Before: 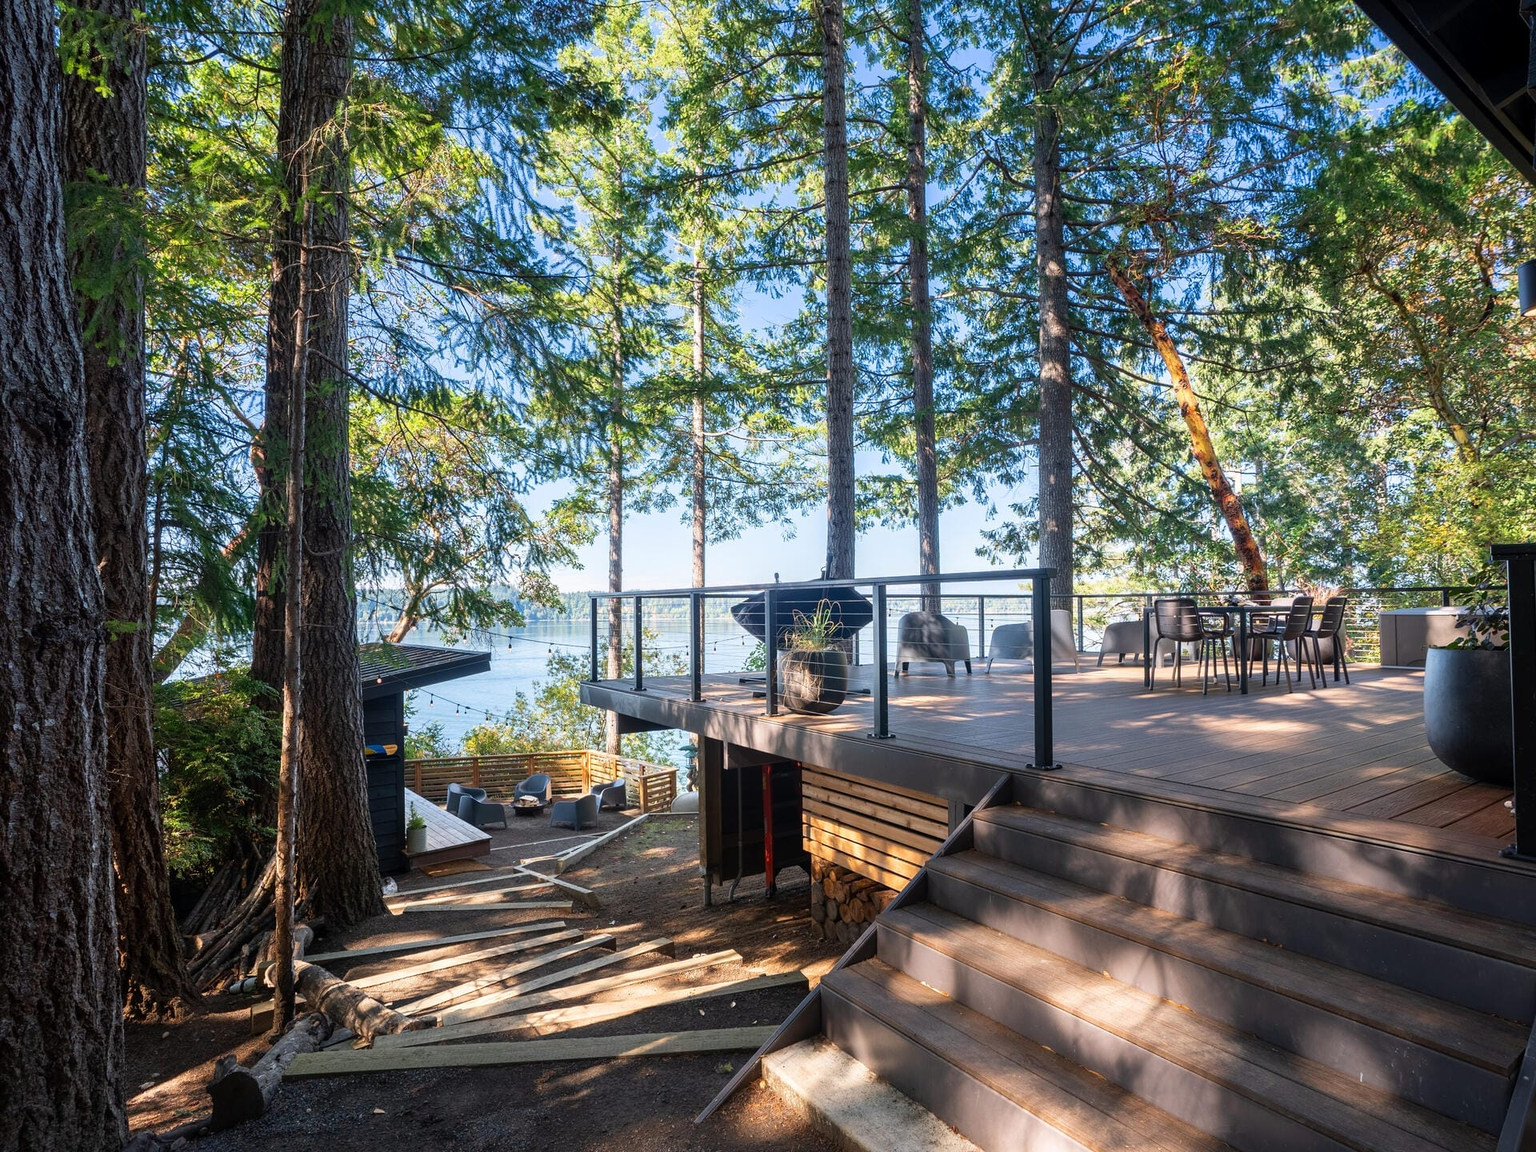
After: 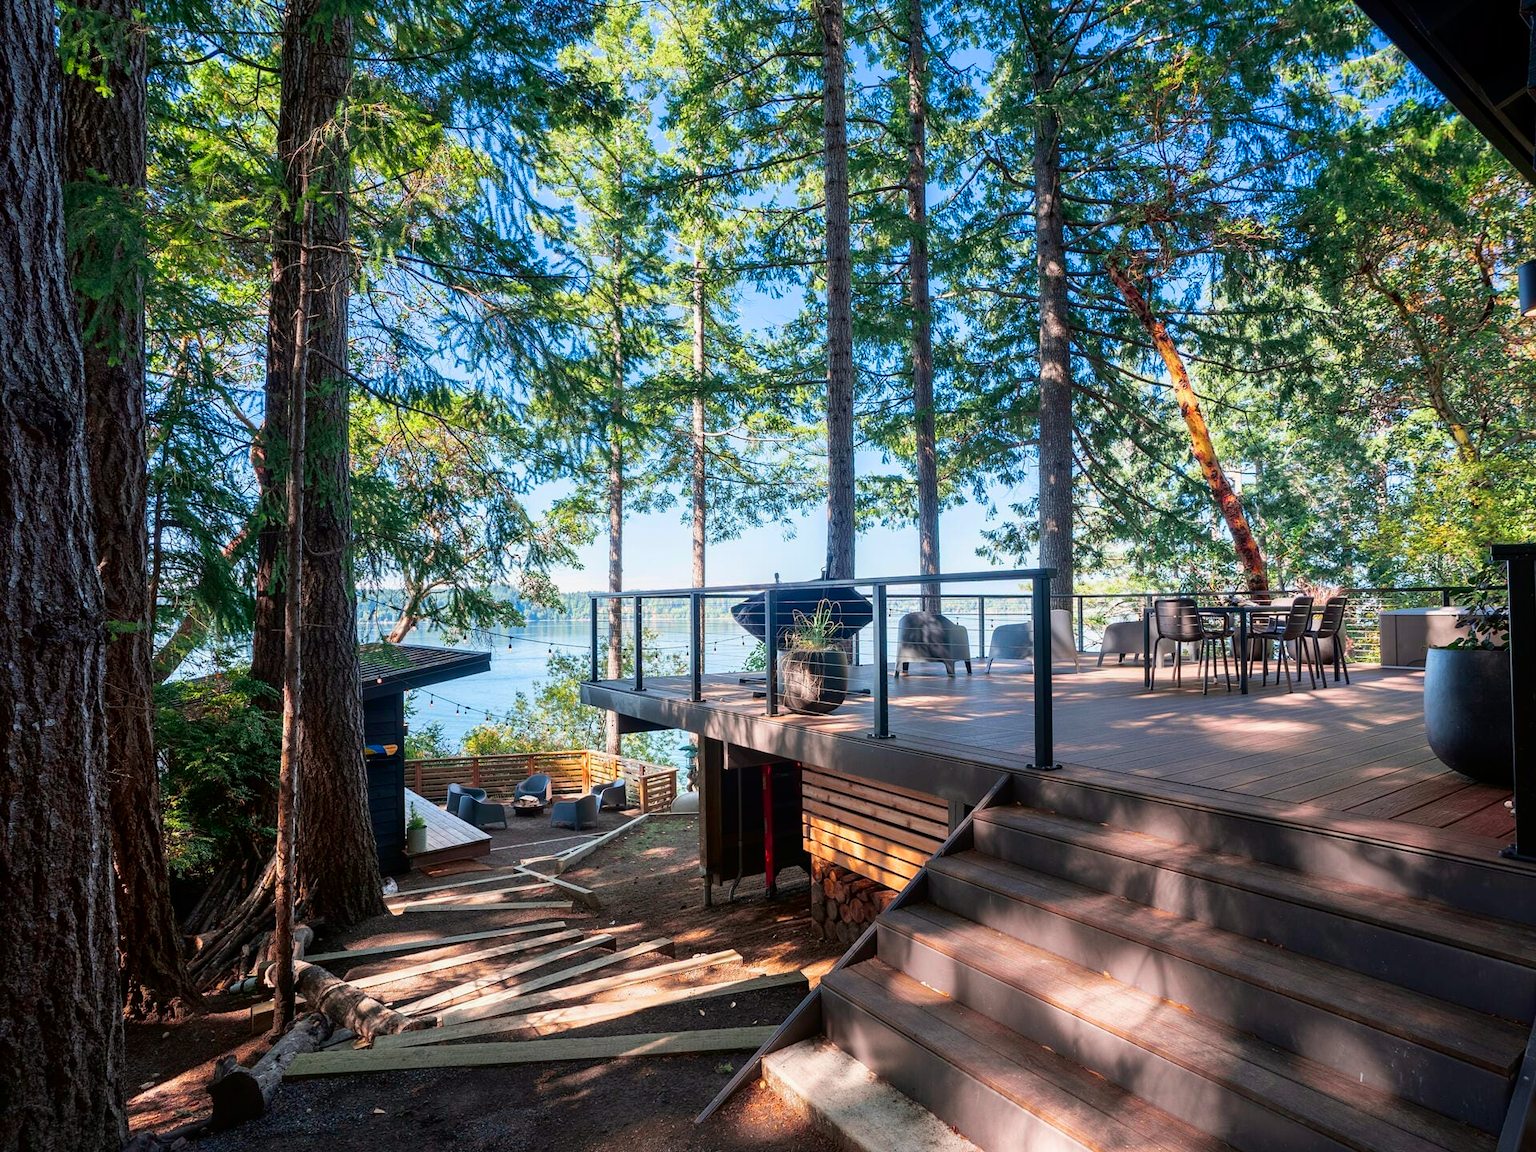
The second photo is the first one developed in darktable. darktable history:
tone curve: curves: ch0 [(0, 0) (0.059, 0.027) (0.162, 0.125) (0.304, 0.279) (0.547, 0.532) (0.828, 0.815) (1, 0.983)]; ch1 [(0, 0) (0.23, 0.166) (0.34, 0.308) (0.371, 0.337) (0.429, 0.411) (0.477, 0.462) (0.499, 0.498) (0.529, 0.537) (0.559, 0.582) (0.743, 0.798) (1, 1)]; ch2 [(0, 0) (0.431, 0.414) (0.498, 0.503) (0.524, 0.528) (0.568, 0.546) (0.6, 0.597) (0.634, 0.645) (0.728, 0.742) (1, 1)], color space Lab, independent channels, preserve colors none
